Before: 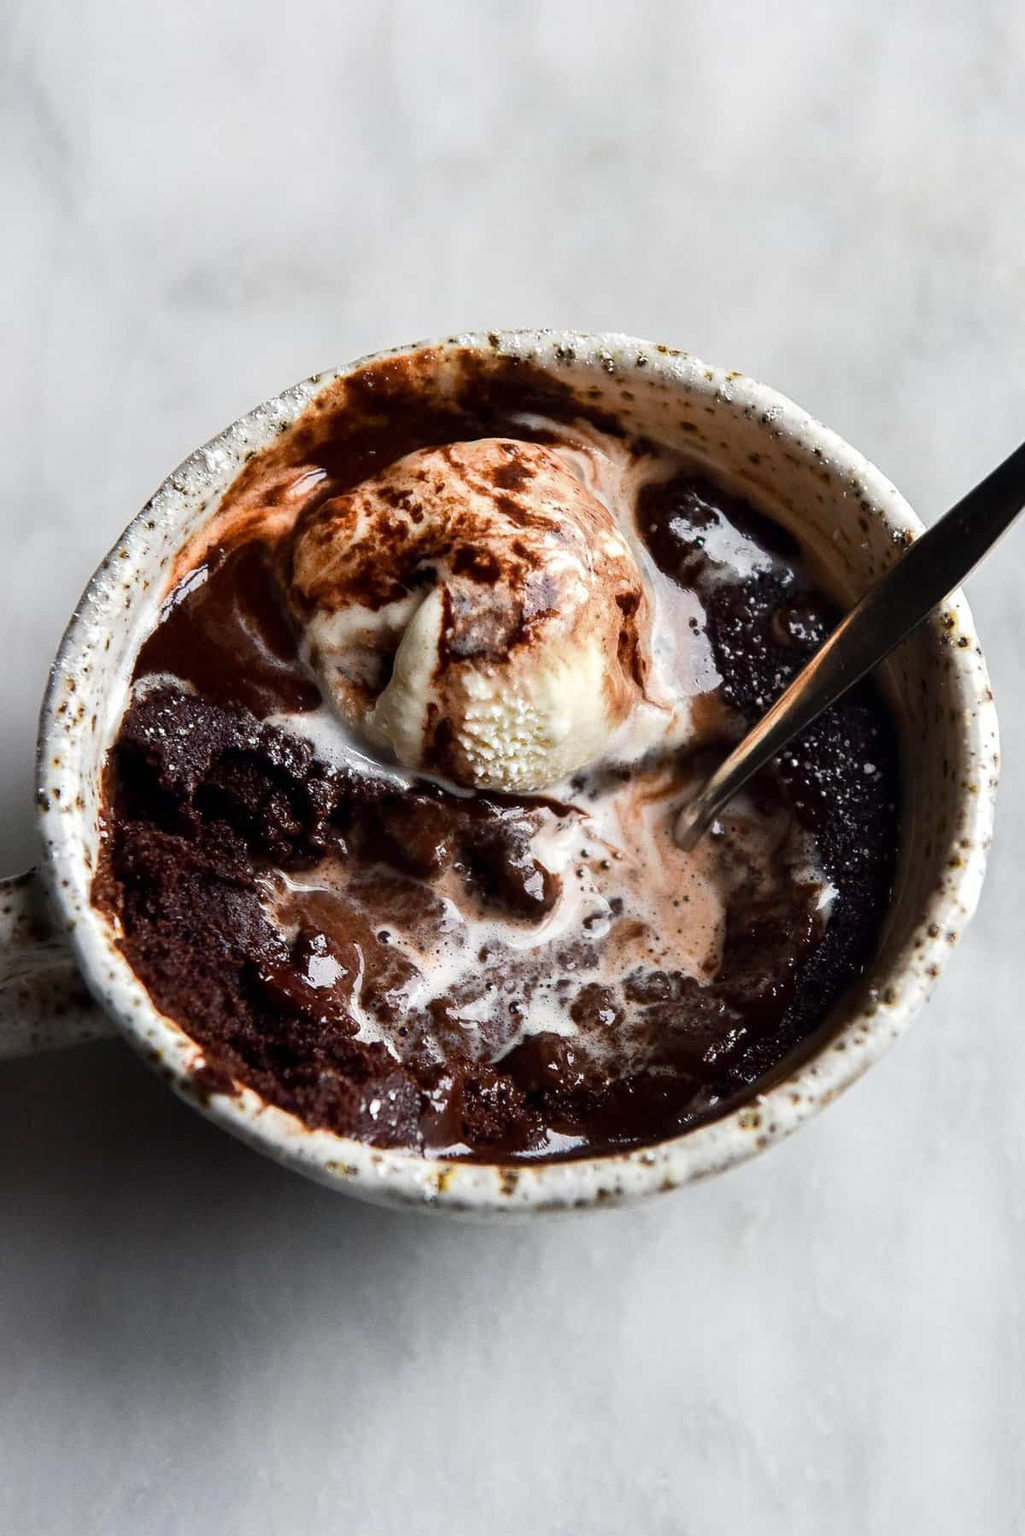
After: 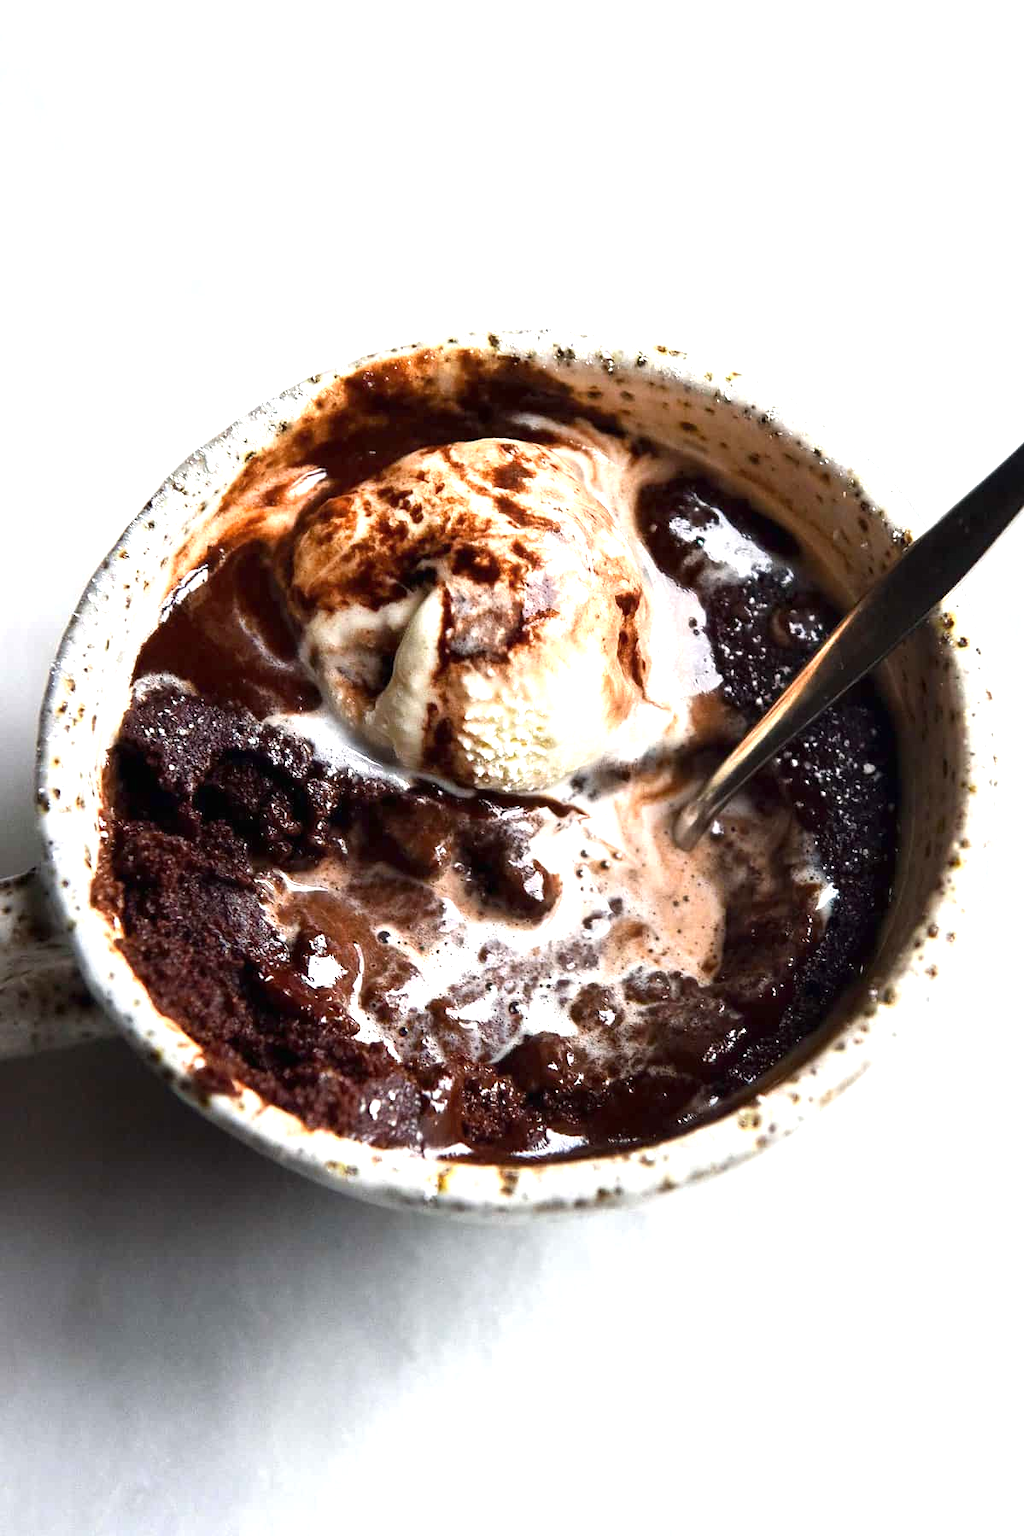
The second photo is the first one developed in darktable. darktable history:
exposure: black level correction 0, exposure 0.889 EV, compensate exposure bias true, compensate highlight preservation false
